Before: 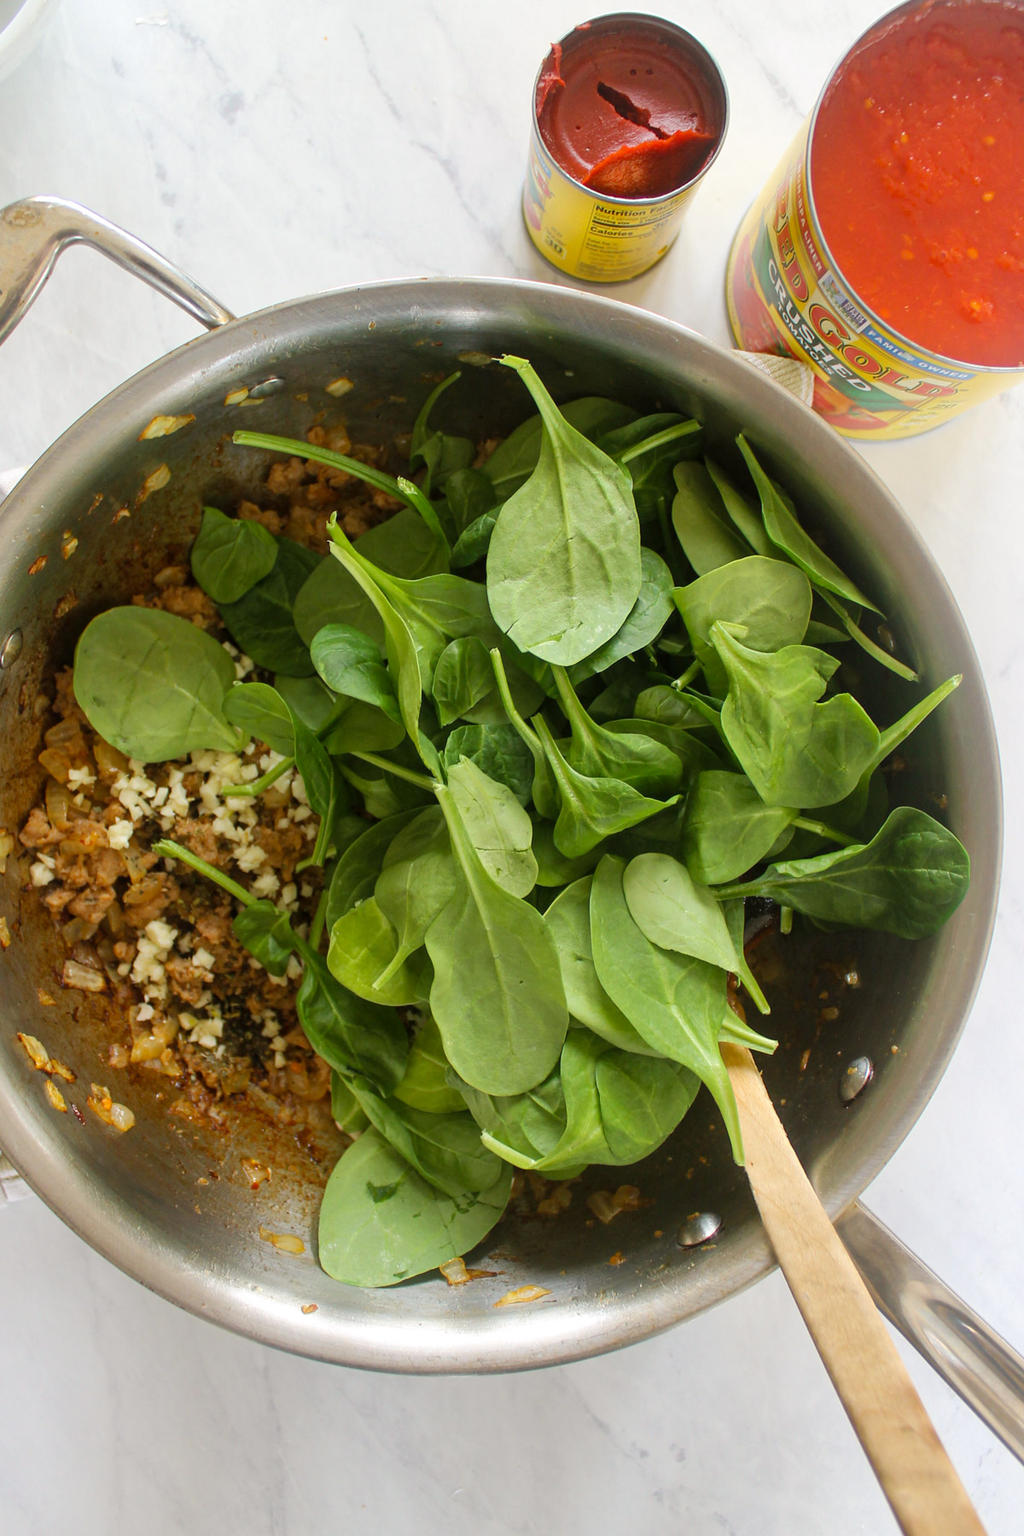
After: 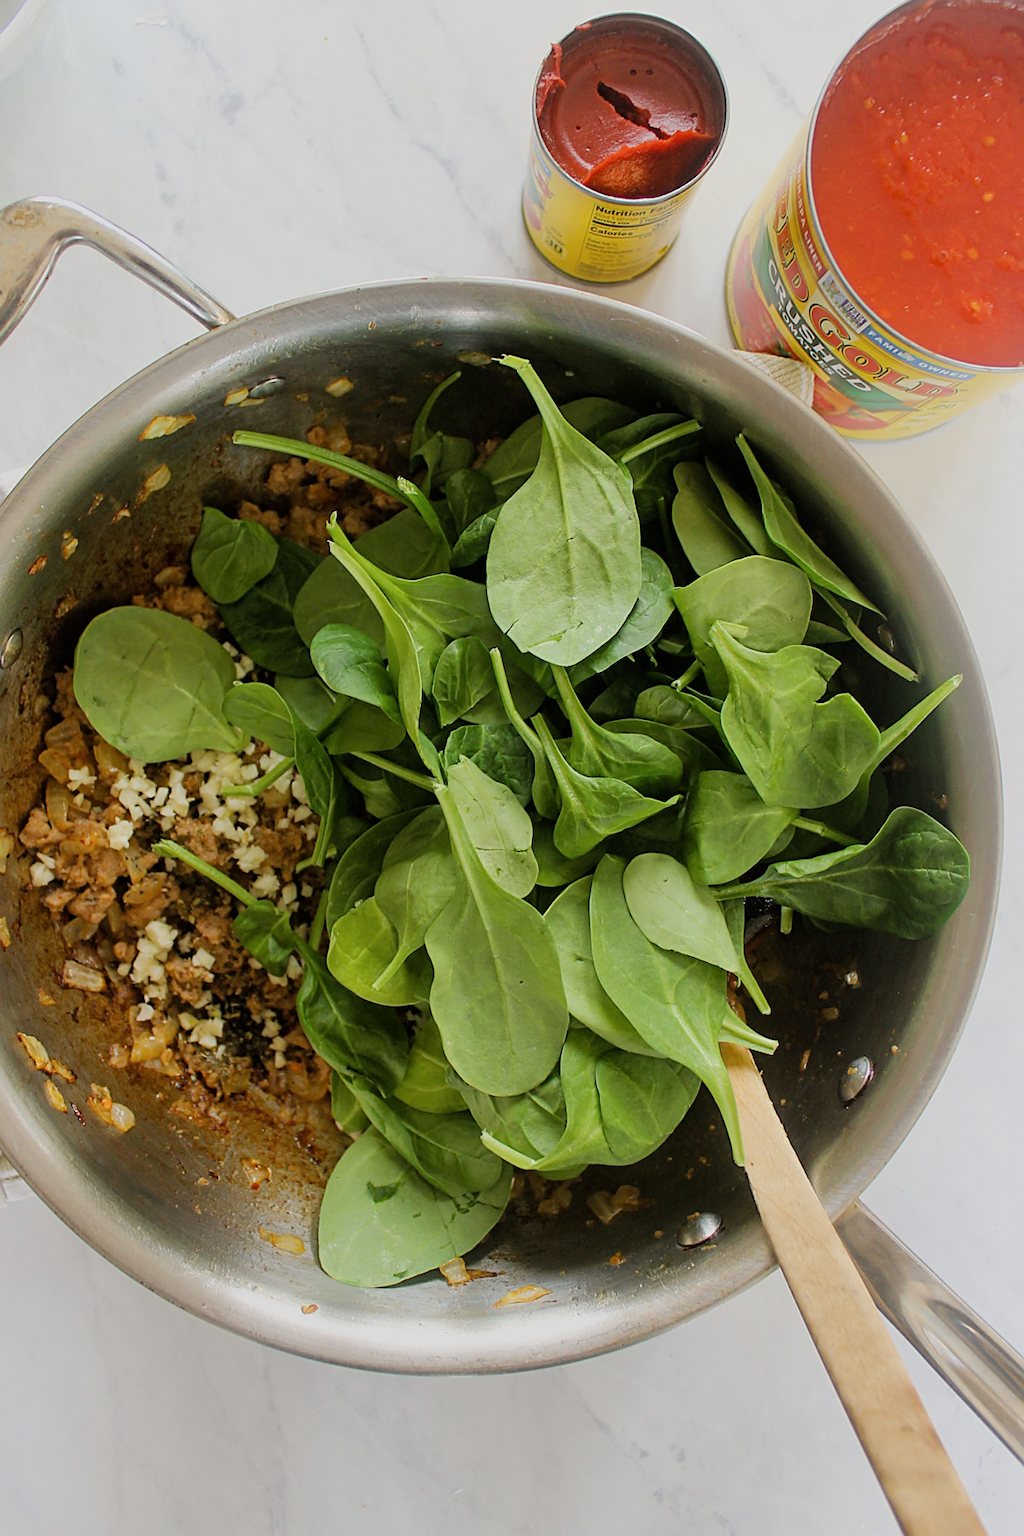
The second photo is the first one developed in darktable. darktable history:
sharpen: on, module defaults
filmic rgb: hardness 4.17
contrast brightness saturation: saturation -0.04
